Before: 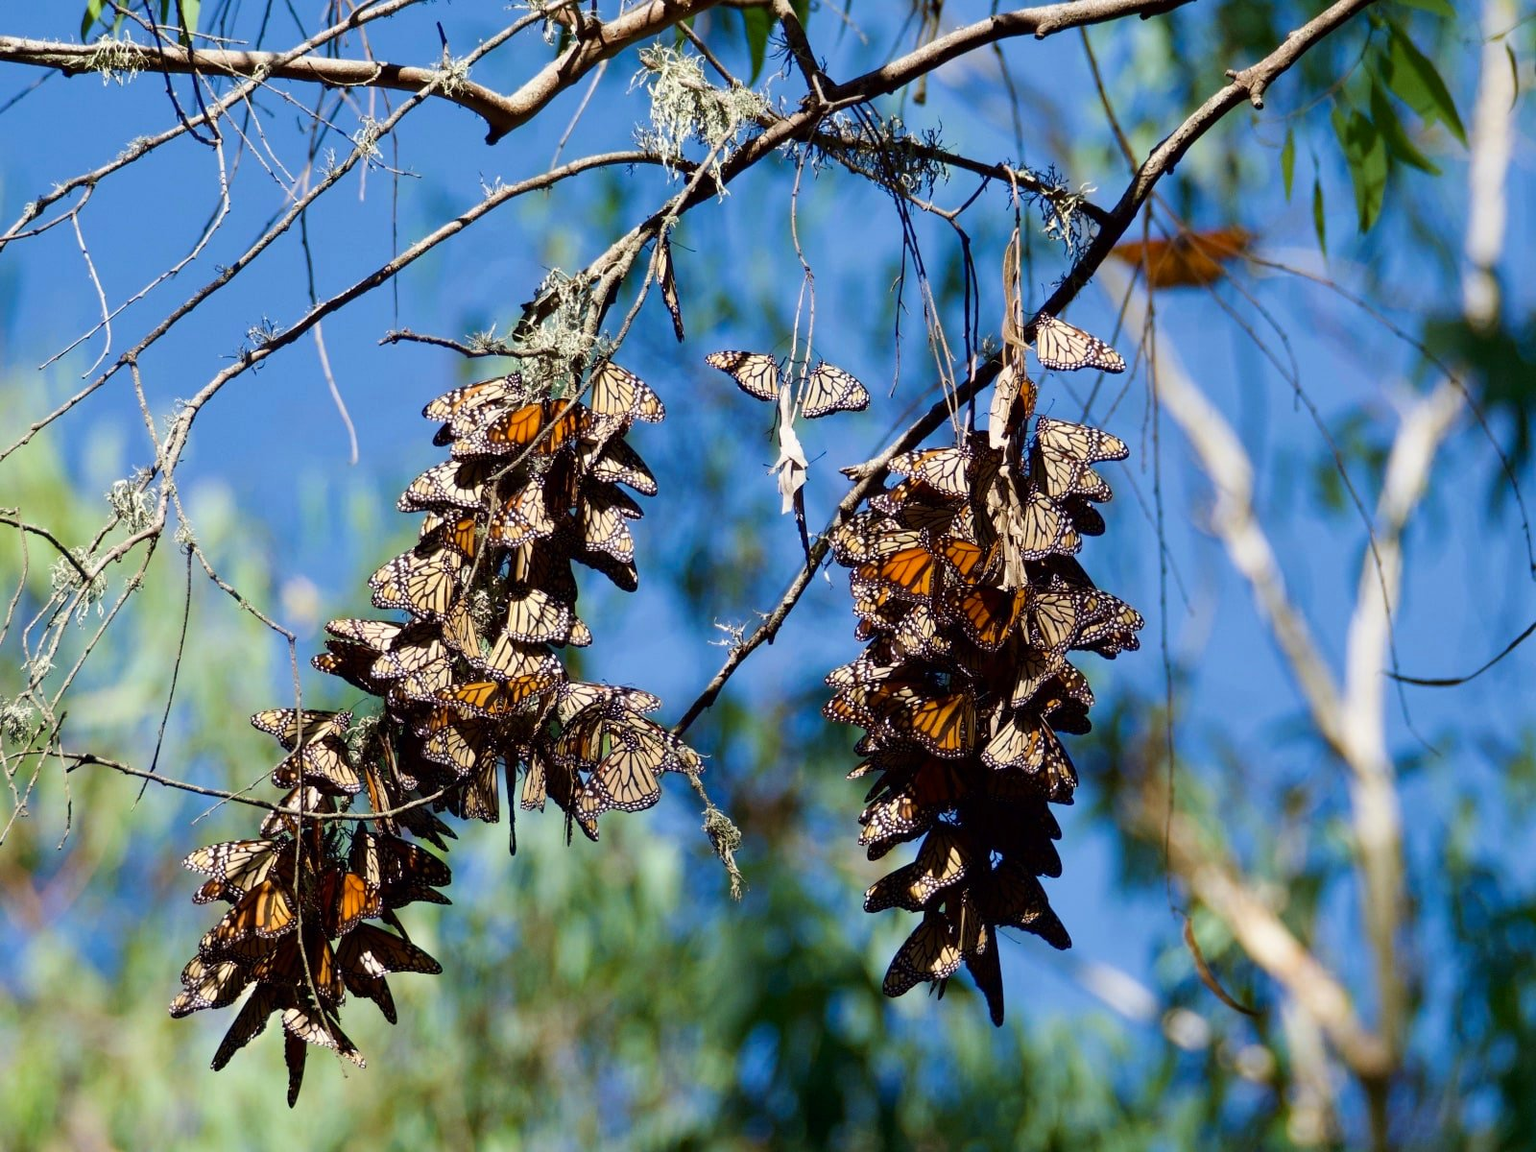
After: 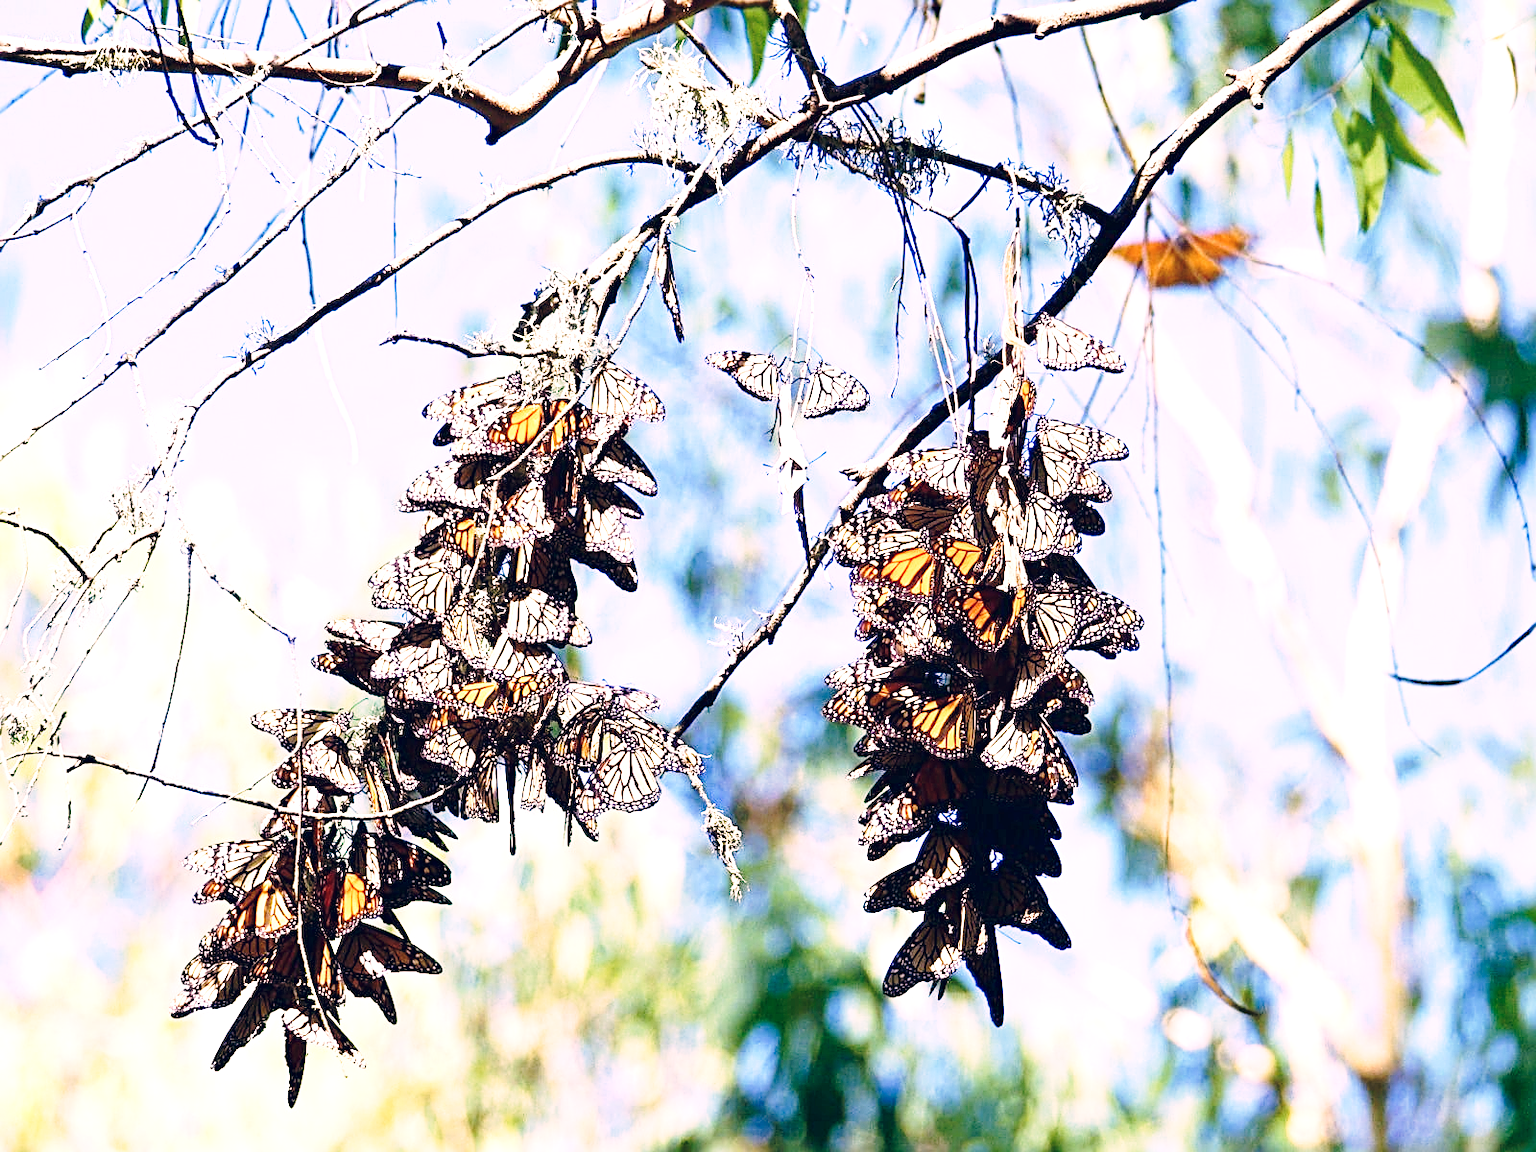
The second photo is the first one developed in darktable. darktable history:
white balance: red 0.983, blue 1.036
base curve: curves: ch0 [(0, 0) (0.028, 0.03) (0.121, 0.232) (0.46, 0.748) (0.859, 0.968) (1, 1)], preserve colors none
exposure: black level correction 0, exposure 1.75 EV, compensate exposure bias true, compensate highlight preservation false
sharpen: radius 2.543, amount 0.636
color correction: highlights a* 14.46, highlights b* 5.85, shadows a* -5.53, shadows b* -15.24, saturation 0.85
